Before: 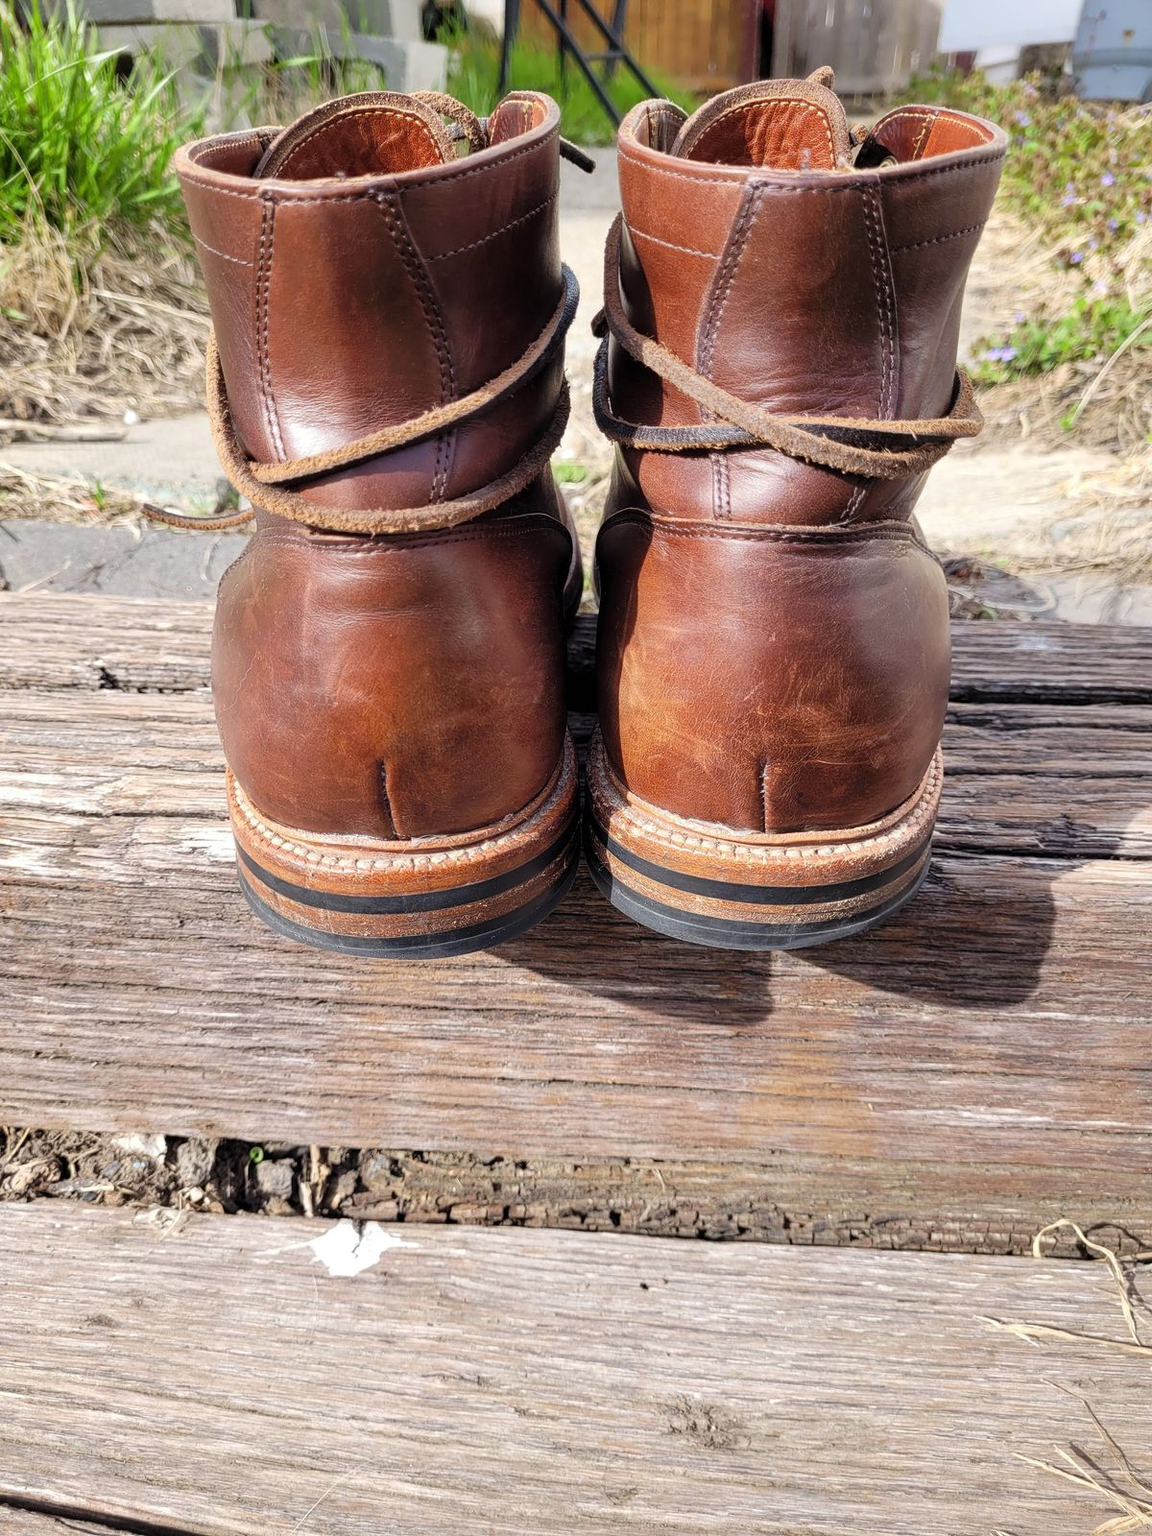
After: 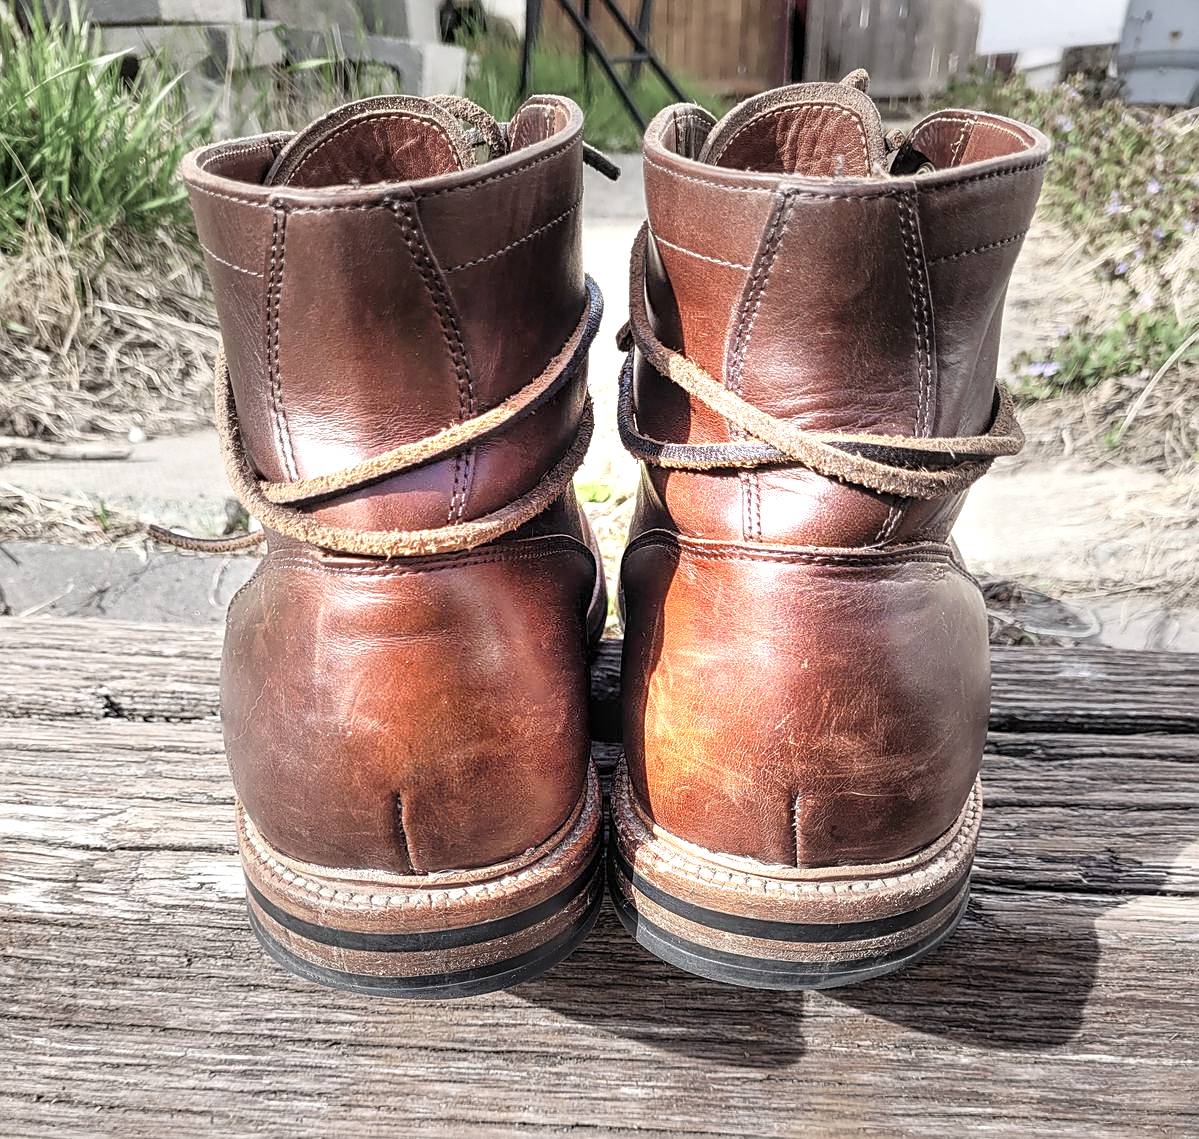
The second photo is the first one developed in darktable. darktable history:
crop: right 0%, bottom 28.812%
sharpen: on, module defaults
exposure: black level correction 0, exposure 1.107 EV, compensate highlight preservation false
local contrast: detail 130%
vignetting: fall-off start 31.25%, fall-off radius 35.32%
